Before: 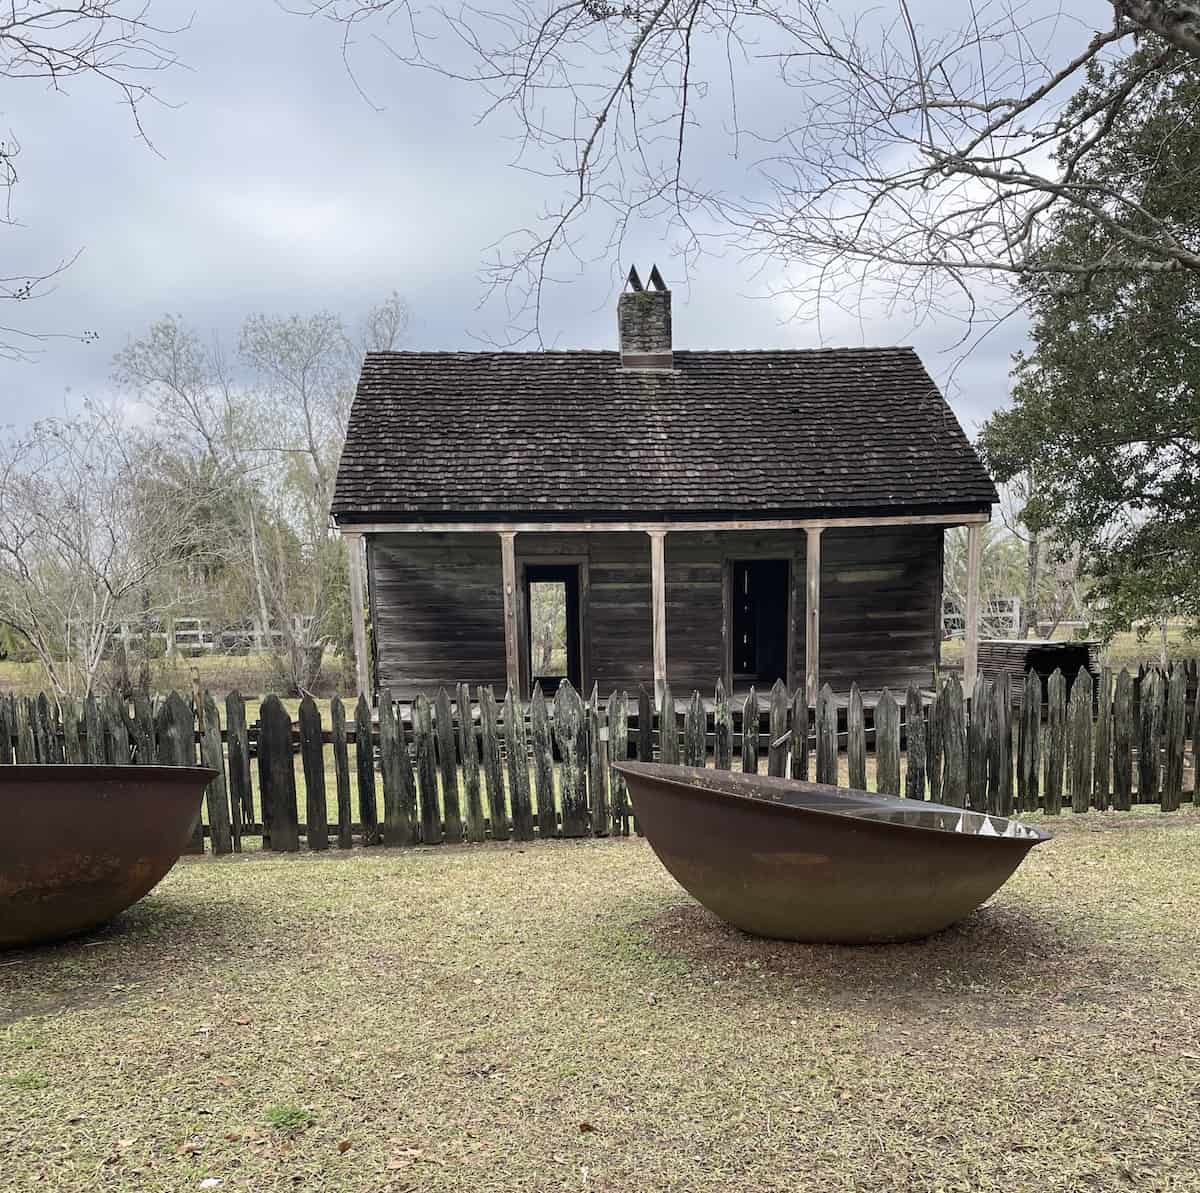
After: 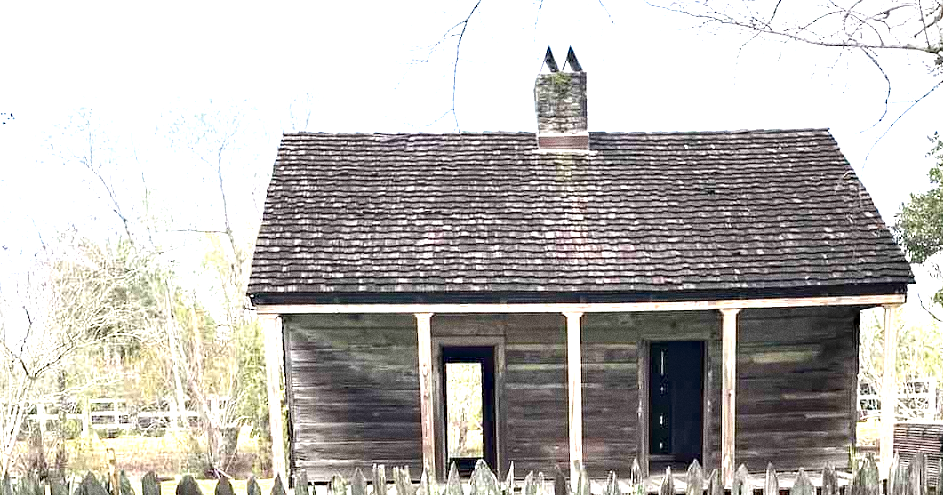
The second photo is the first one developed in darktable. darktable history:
crop: left 7.036%, top 18.398%, right 14.379%, bottom 40.043%
haze removal: compatibility mode true, adaptive false
exposure: black level correction 0, exposure 1.9 EV, compensate highlight preservation false
grain: coarseness 9.61 ISO, strength 35.62%
